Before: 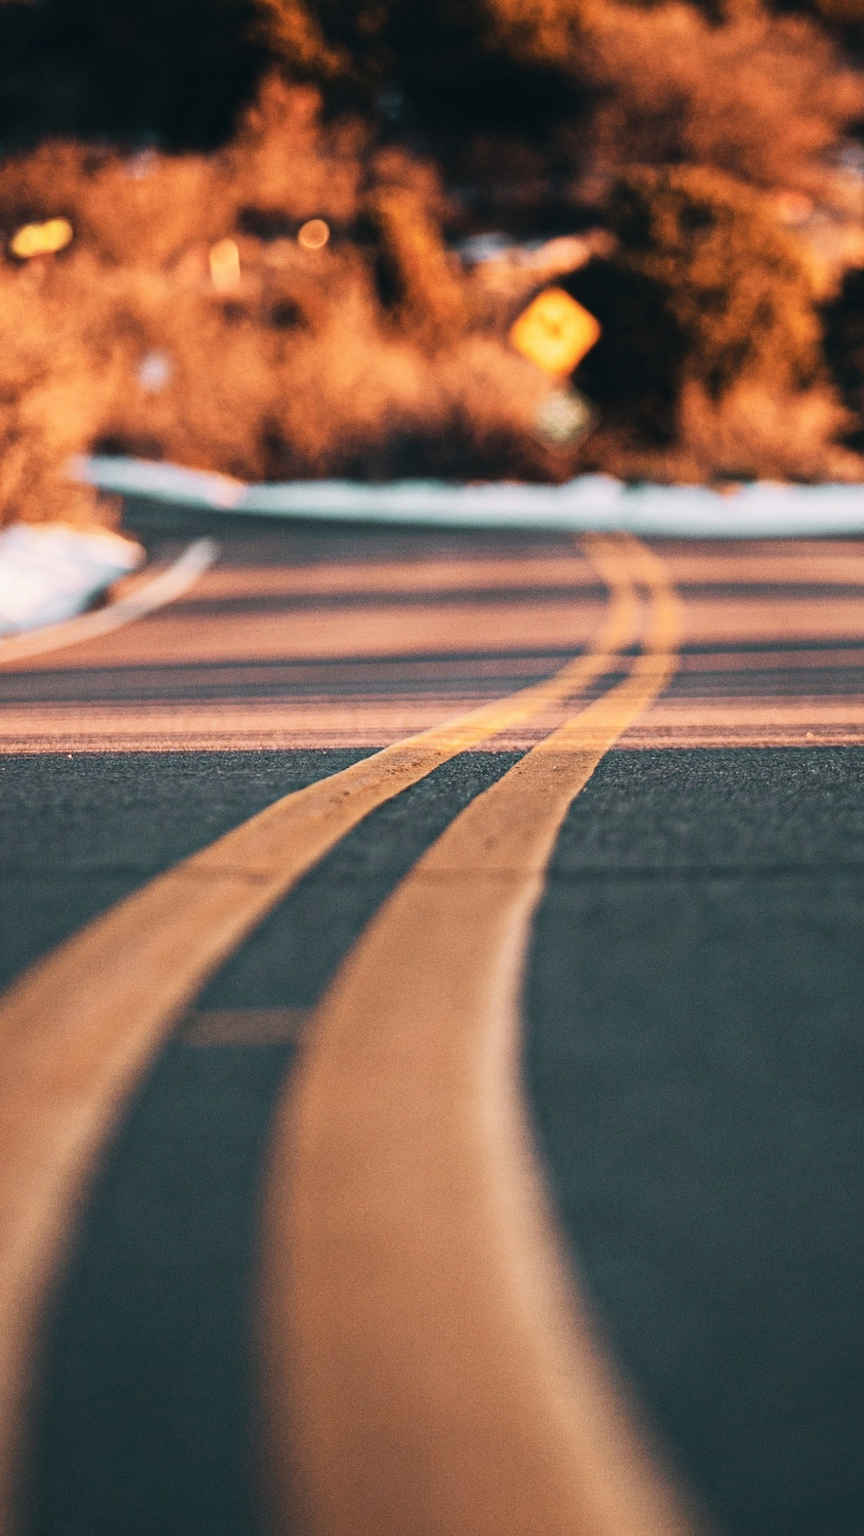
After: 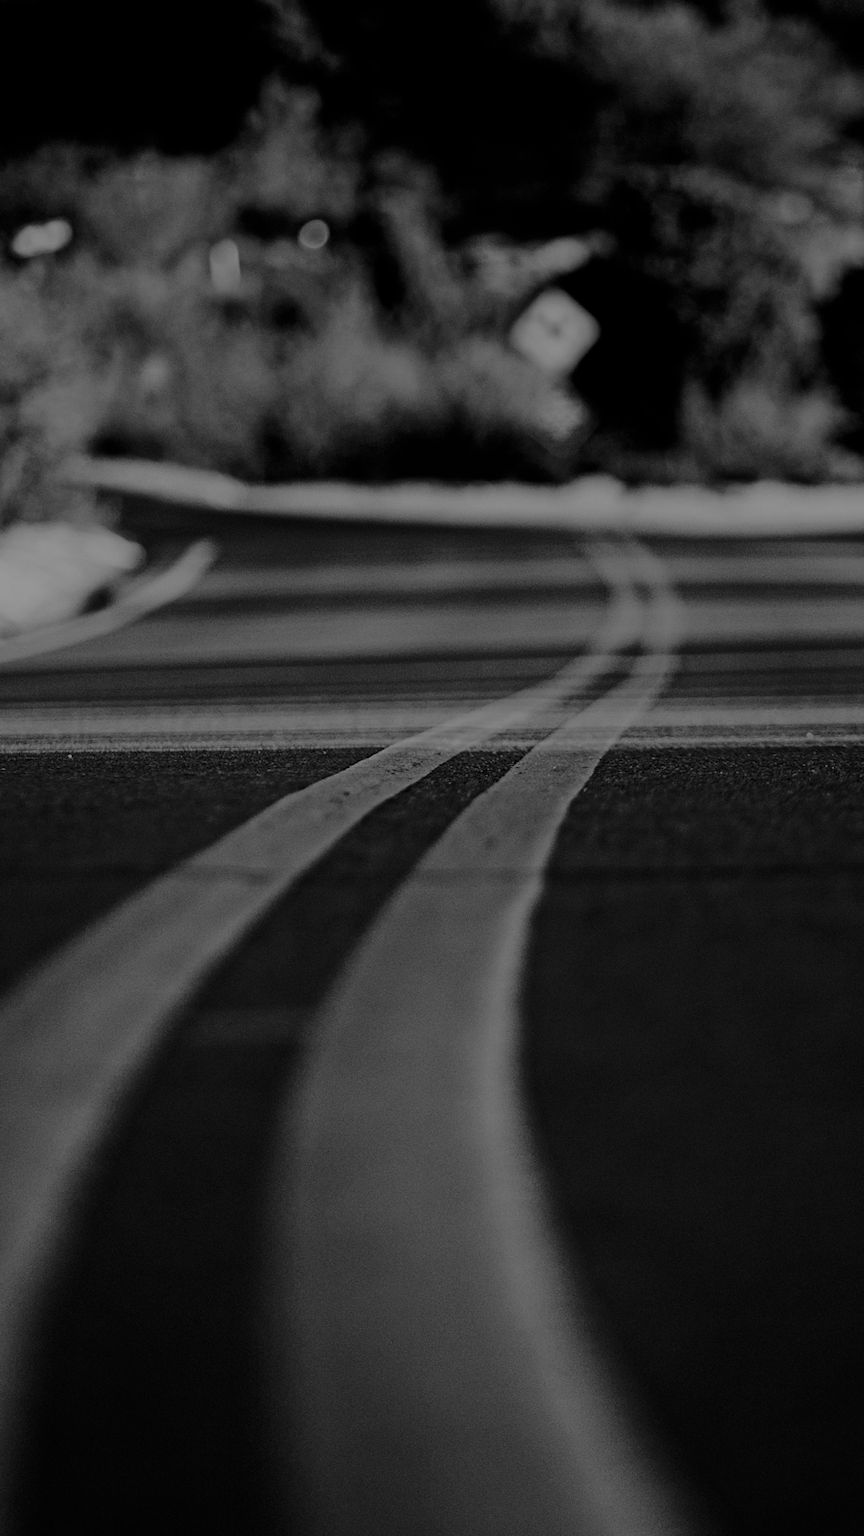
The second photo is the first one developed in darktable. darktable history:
tone equalizer: edges refinement/feathering 500, mask exposure compensation -1.57 EV, preserve details no
contrast brightness saturation: contrast -0.033, brightness -0.572, saturation -0.999
filmic rgb: black relative exposure -7.09 EV, white relative exposure 5.37 EV, threshold 5.98 EV, hardness 3.02, enable highlight reconstruction true
